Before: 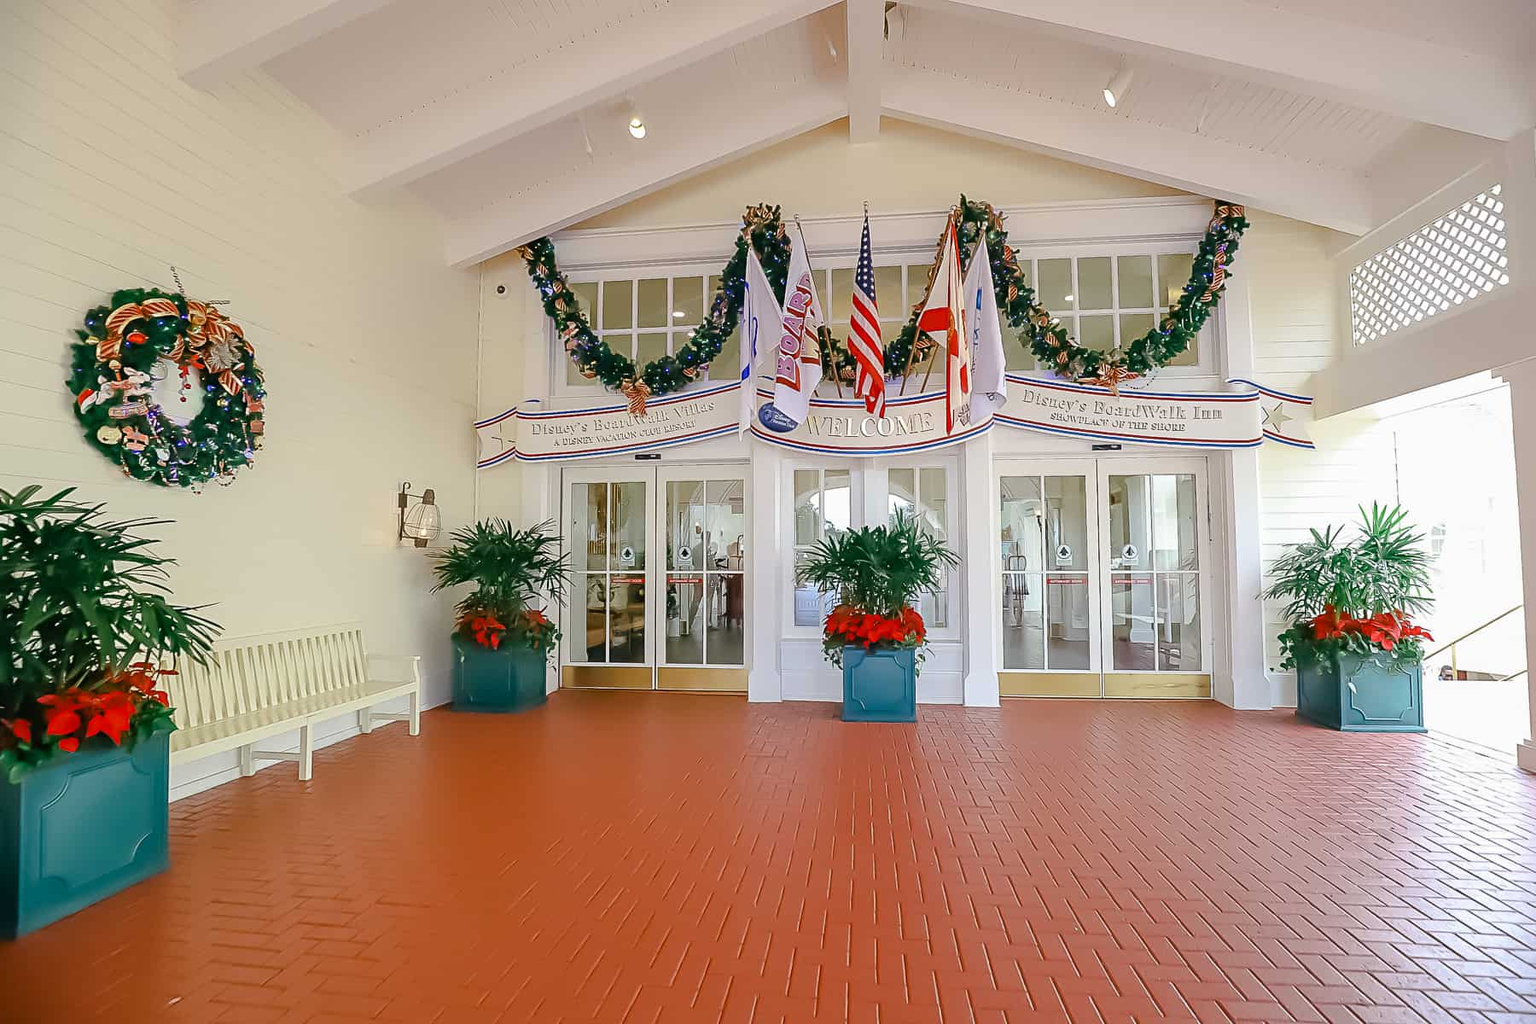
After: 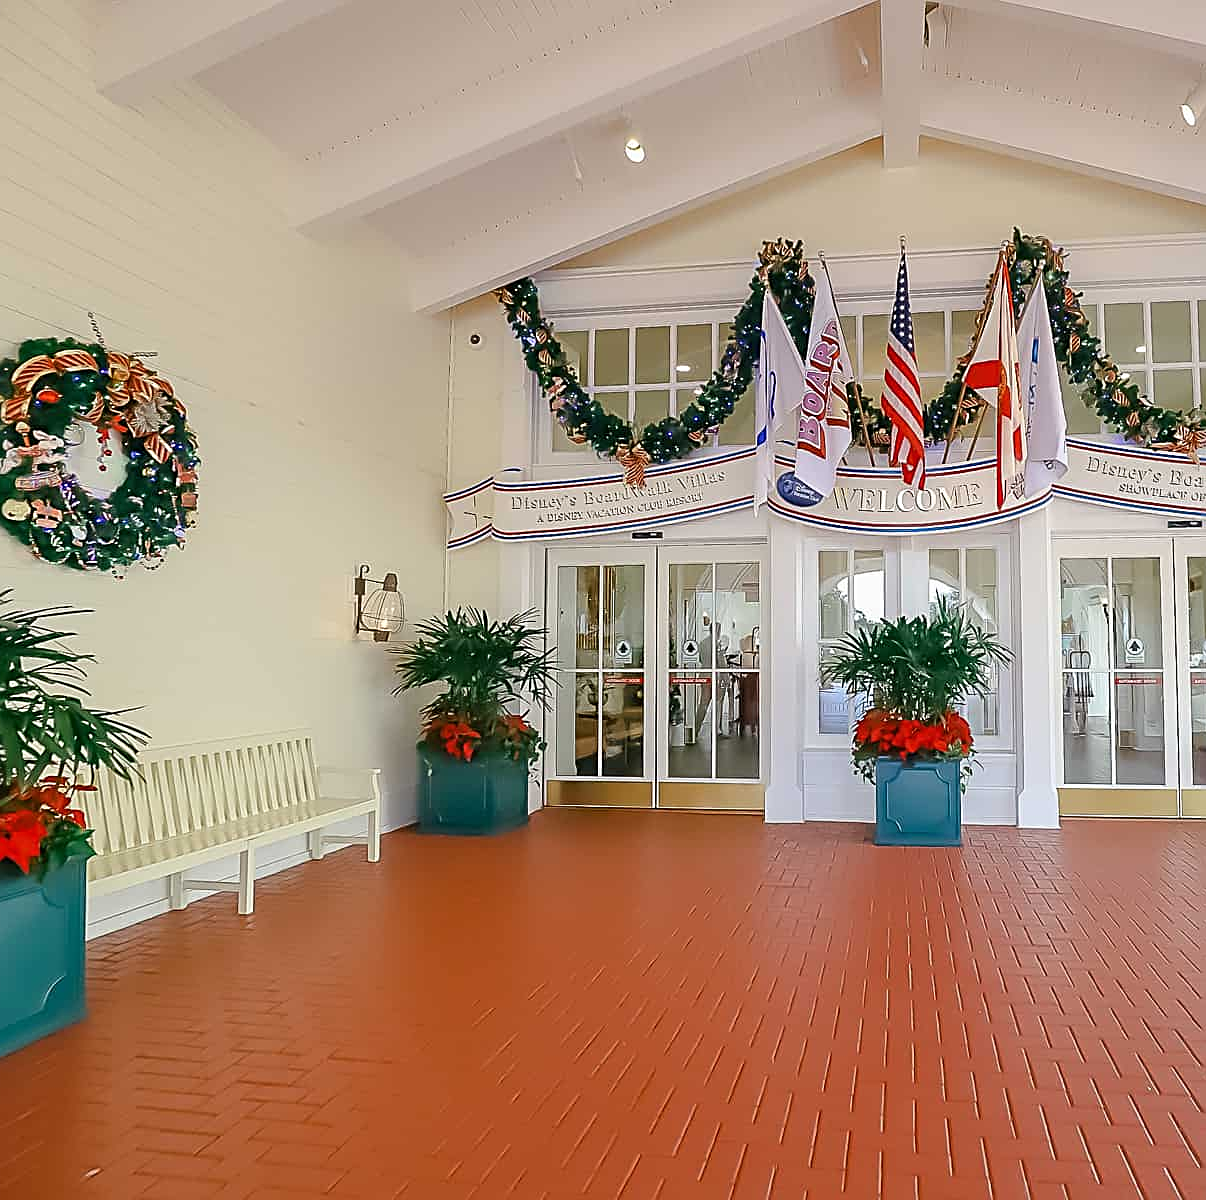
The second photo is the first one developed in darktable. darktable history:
sharpen: on, module defaults
crop and rotate: left 6.234%, right 26.734%
